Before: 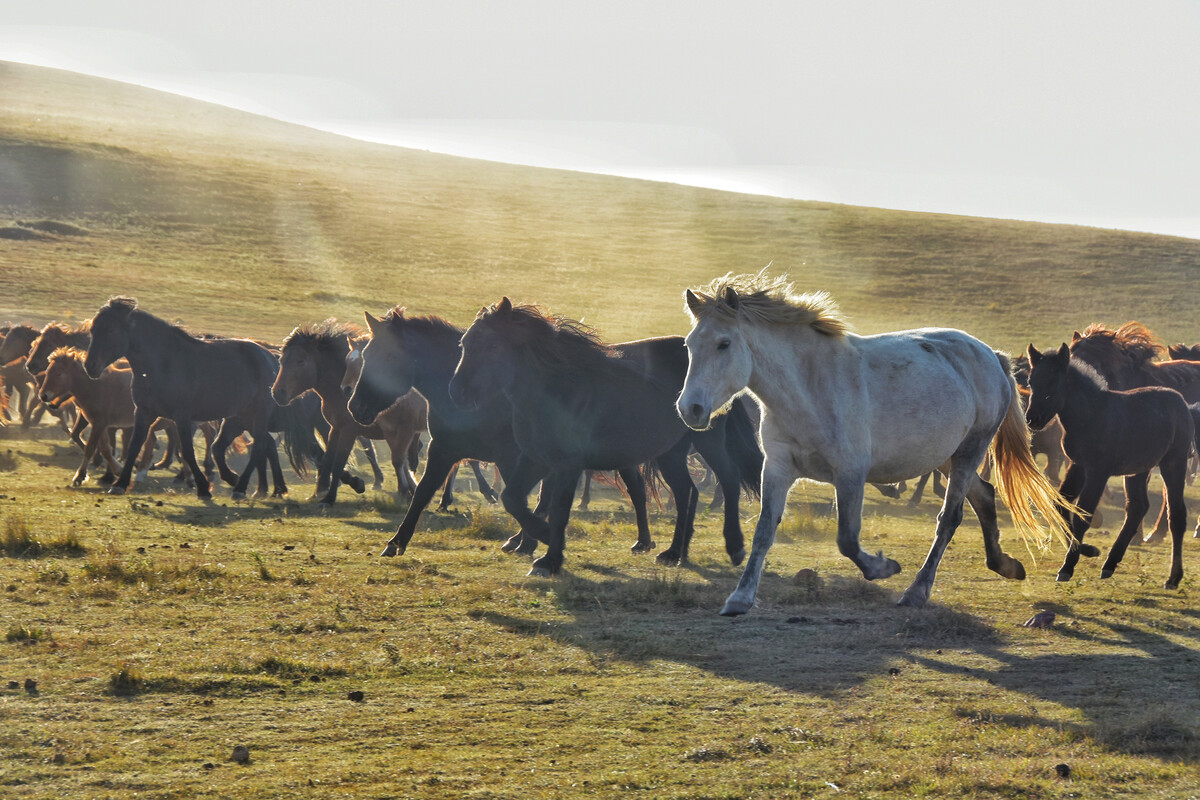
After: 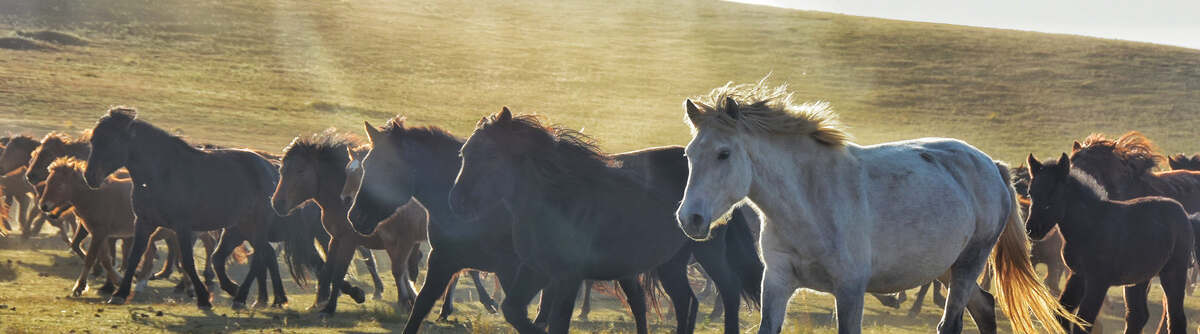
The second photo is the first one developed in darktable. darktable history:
crop and rotate: top 23.84%, bottom 34.294%
contrast brightness saturation: contrast 0.05
